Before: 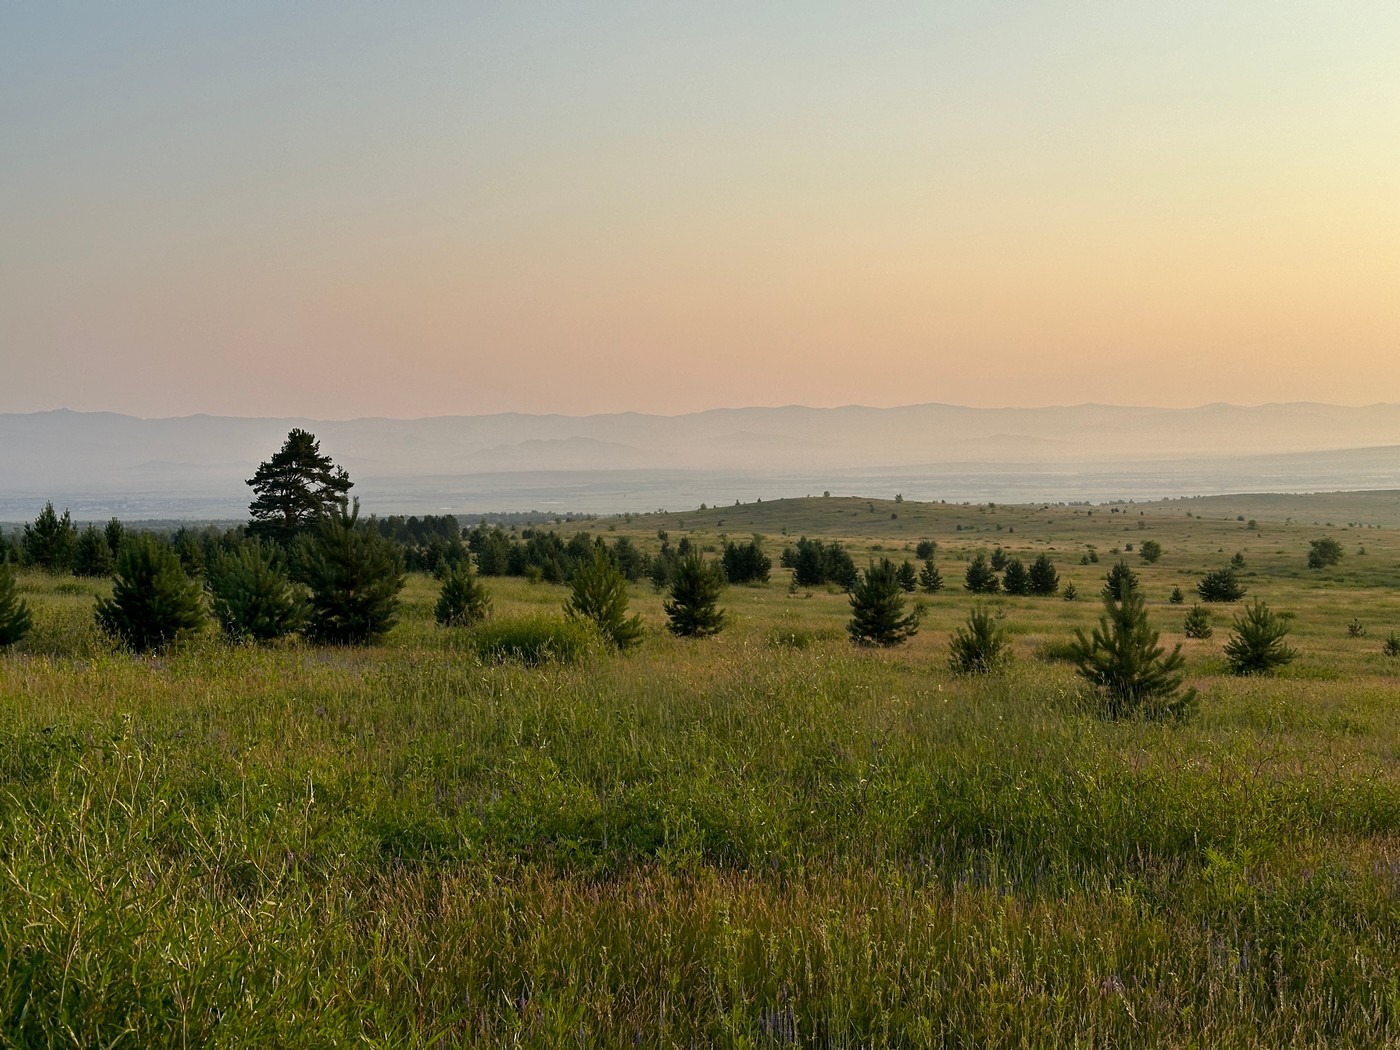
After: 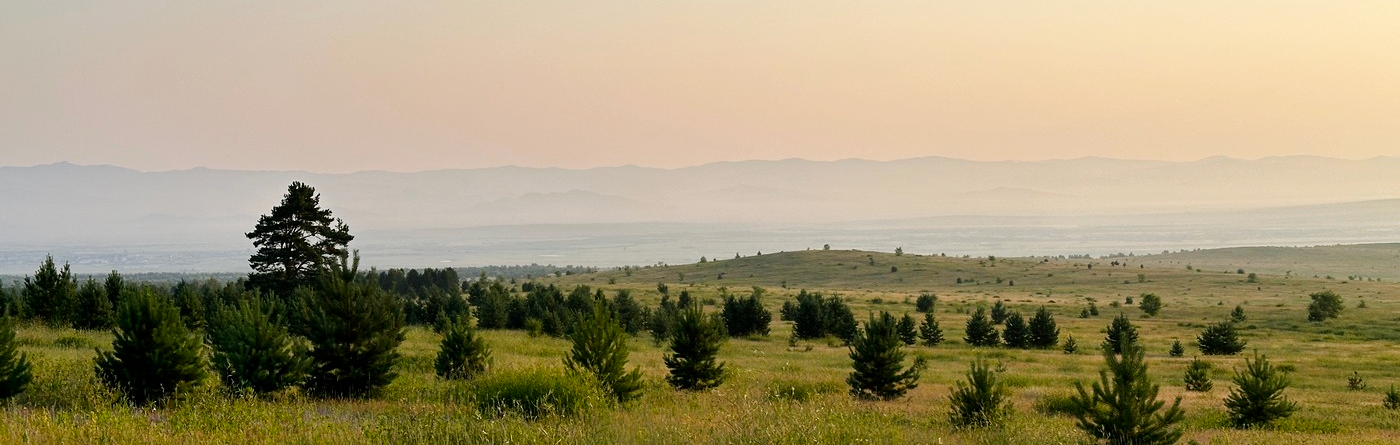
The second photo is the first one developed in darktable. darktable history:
crop and rotate: top 23.547%, bottom 34.071%
tone curve: curves: ch0 [(0, 0) (0.004, 0.001) (0.133, 0.112) (0.325, 0.362) (0.832, 0.893) (1, 1)], preserve colors none
